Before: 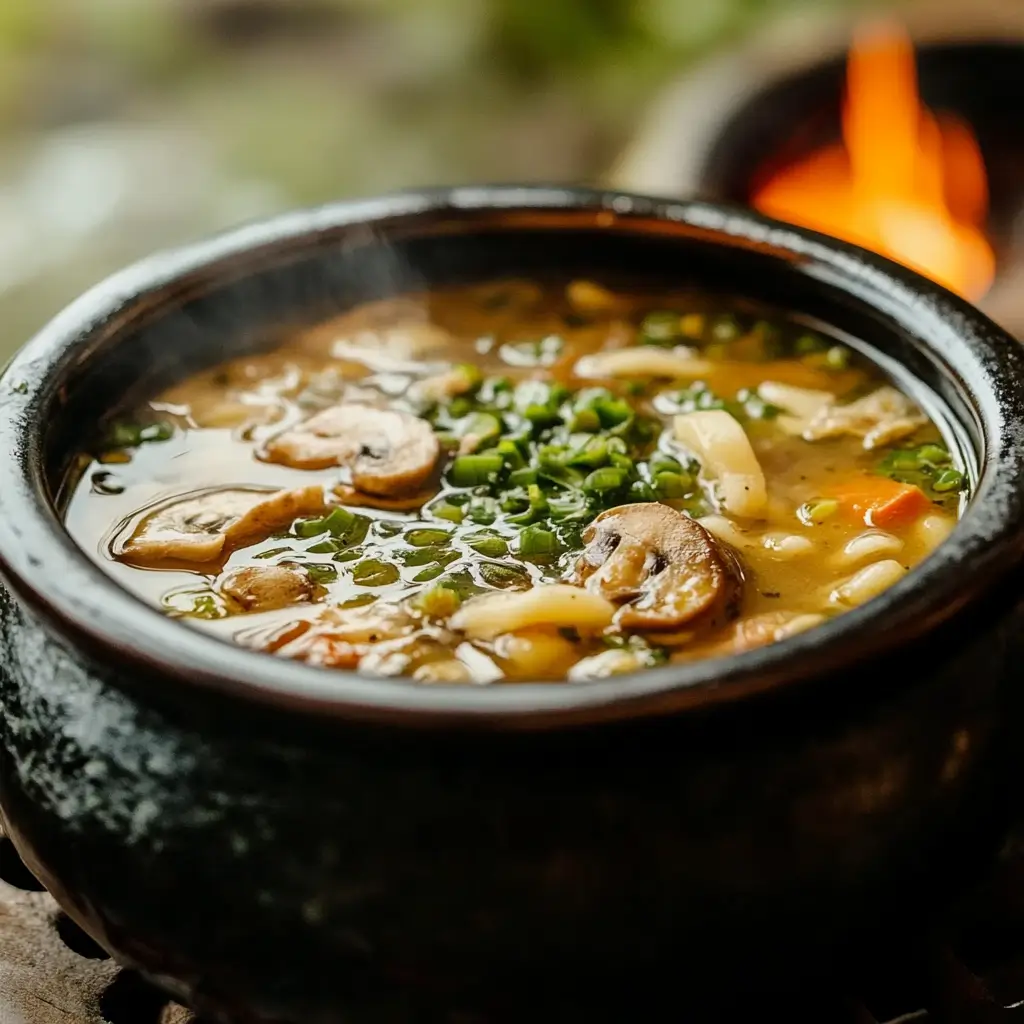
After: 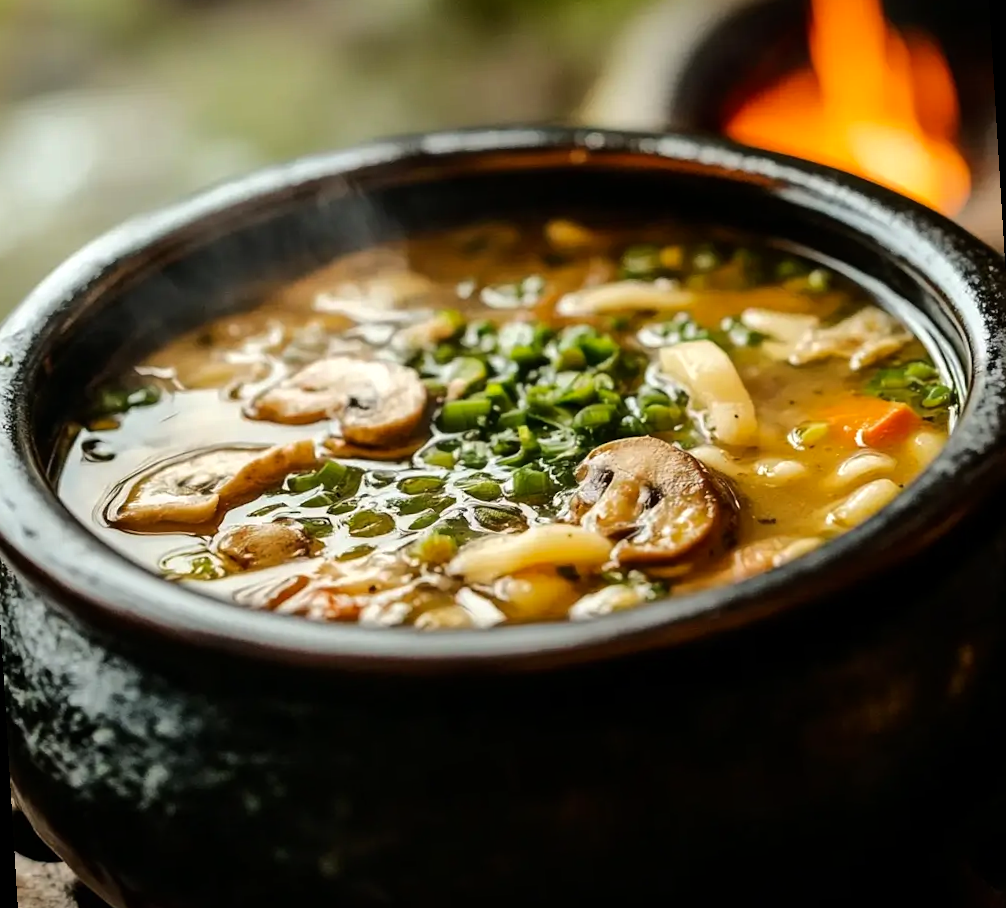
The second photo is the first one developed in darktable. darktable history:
shadows and highlights: shadows -20, white point adjustment -2, highlights -35
tone equalizer: -8 EV -0.417 EV, -7 EV -0.389 EV, -6 EV -0.333 EV, -5 EV -0.222 EV, -3 EV 0.222 EV, -2 EV 0.333 EV, -1 EV 0.389 EV, +0 EV 0.417 EV, edges refinement/feathering 500, mask exposure compensation -1.57 EV, preserve details no
rotate and perspective: rotation -3.52°, crop left 0.036, crop right 0.964, crop top 0.081, crop bottom 0.919
